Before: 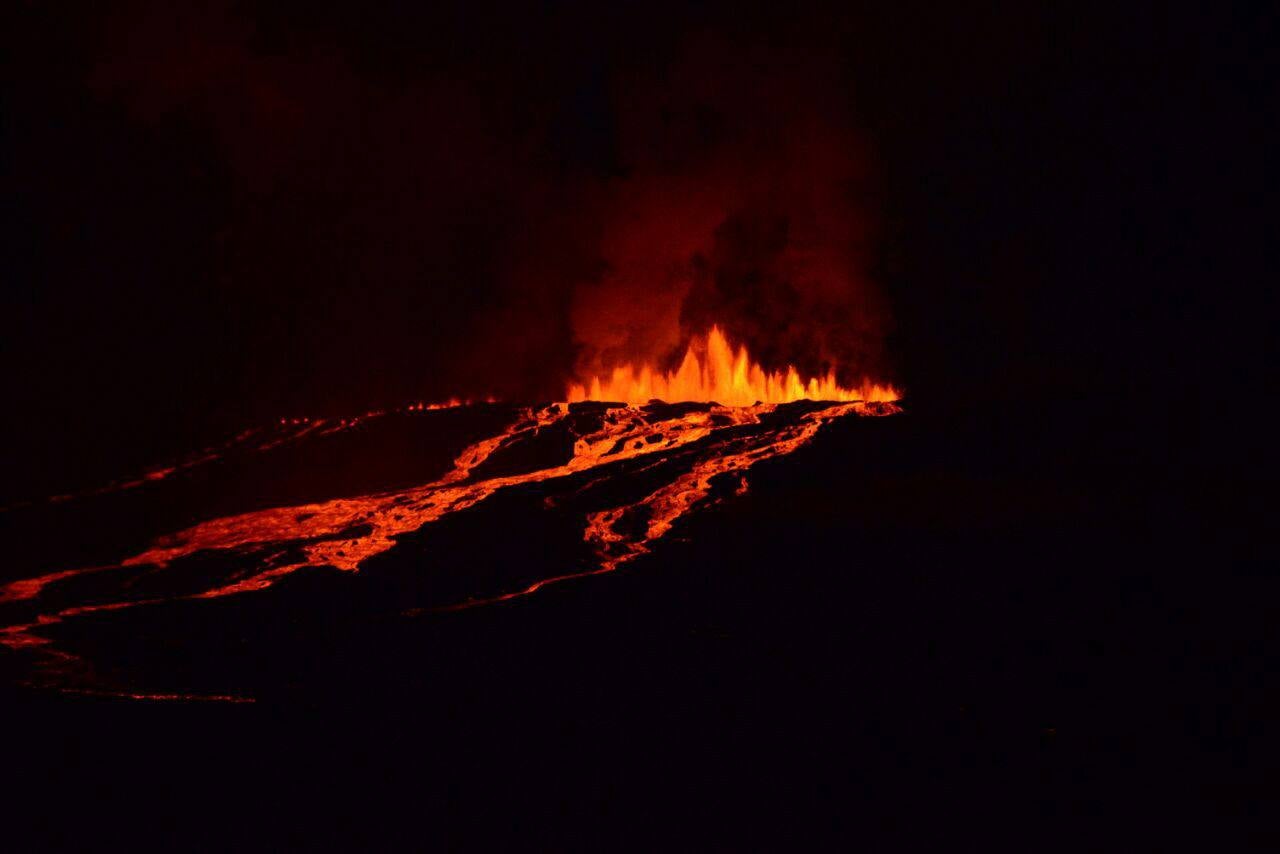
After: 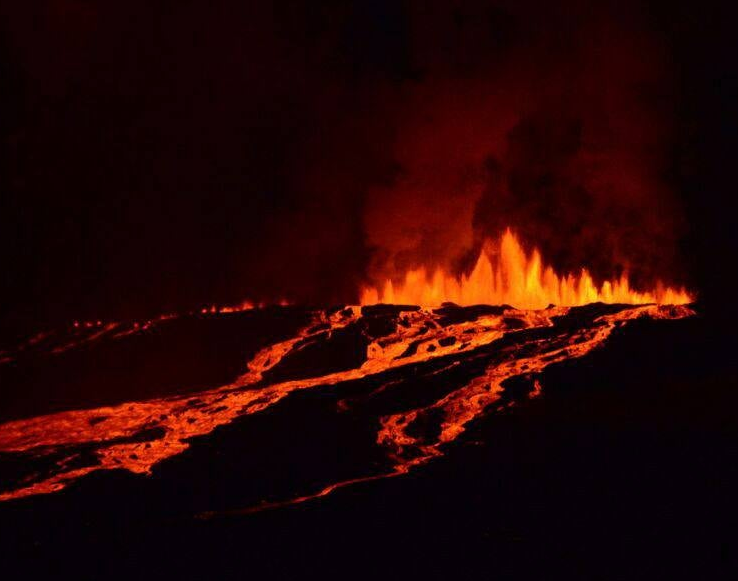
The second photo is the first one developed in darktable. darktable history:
crop: left 16.208%, top 11.409%, right 26.13%, bottom 20.482%
